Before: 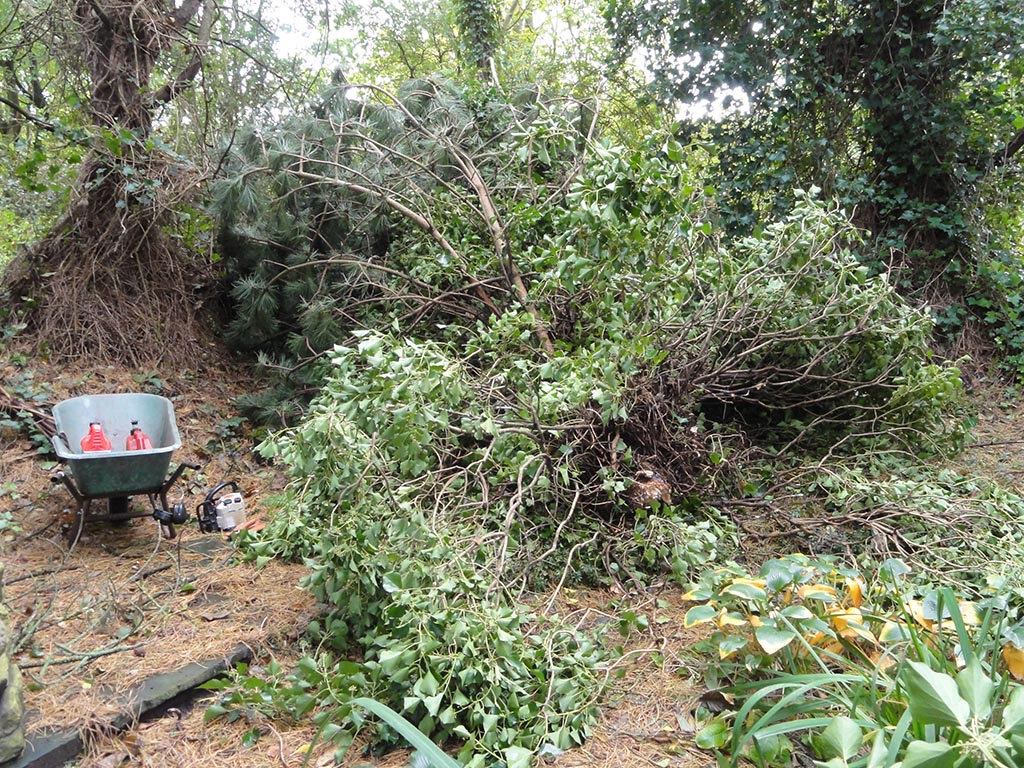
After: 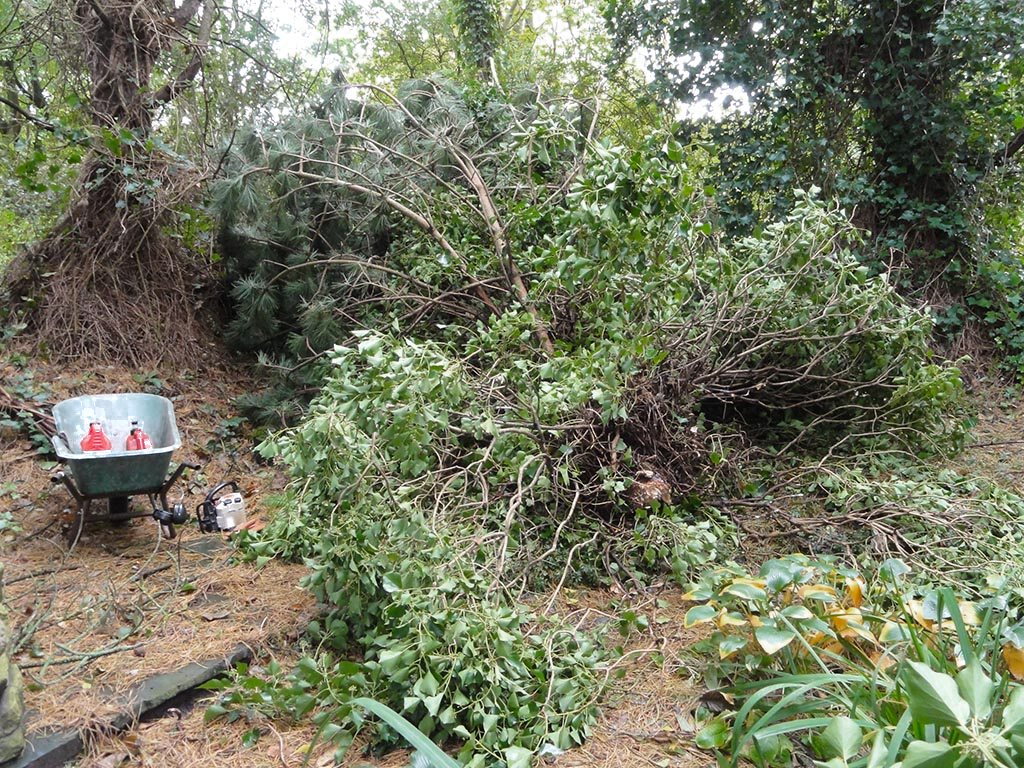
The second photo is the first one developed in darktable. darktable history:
color zones: curves: ch0 [(0.203, 0.433) (0.607, 0.517) (0.697, 0.696) (0.705, 0.897)]
